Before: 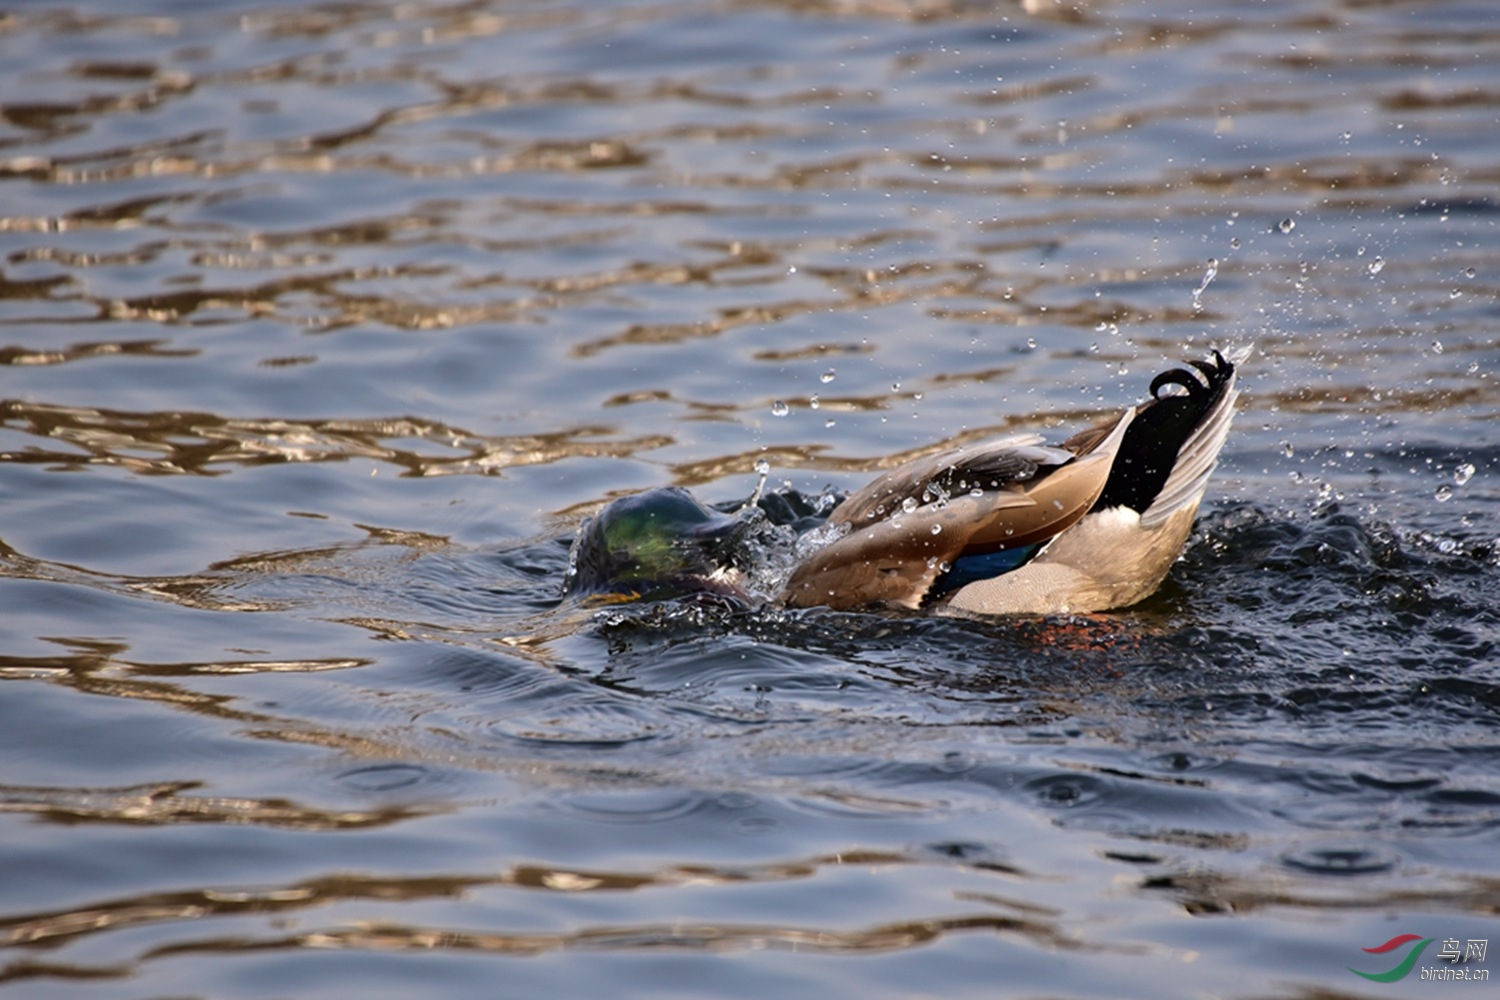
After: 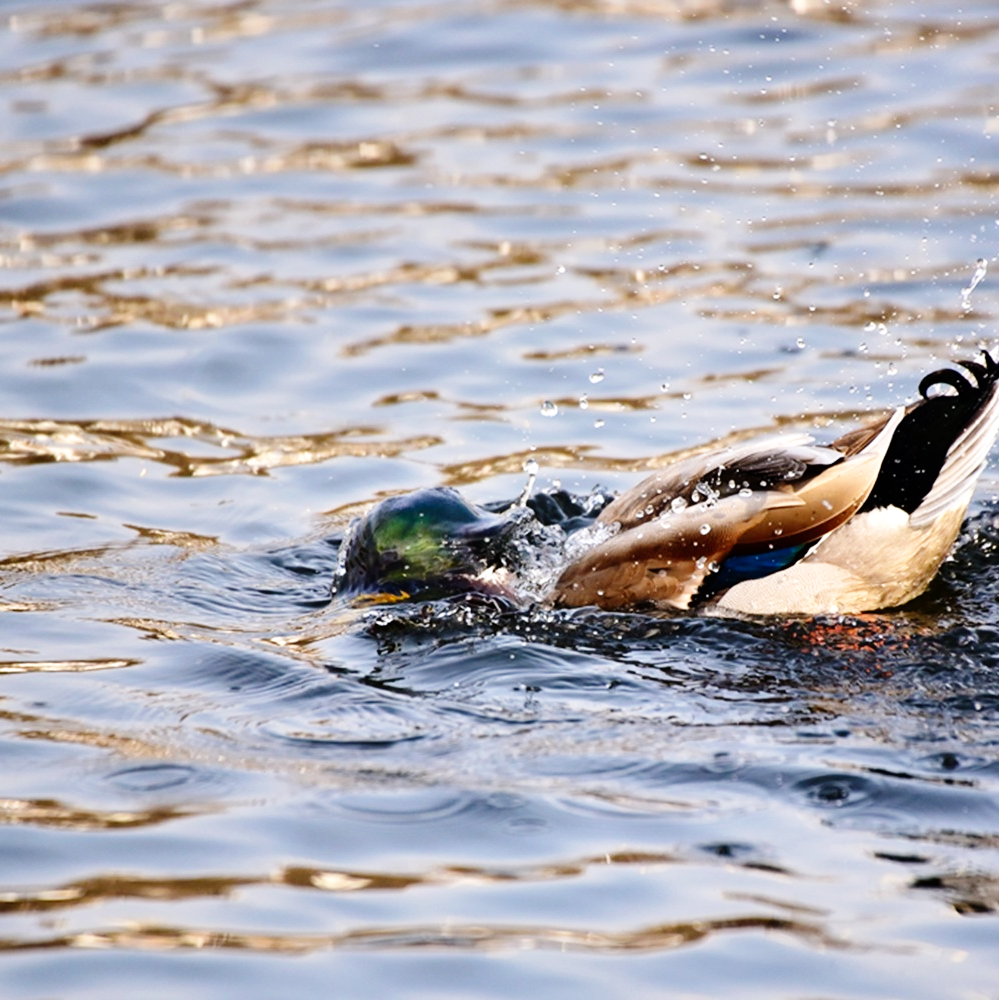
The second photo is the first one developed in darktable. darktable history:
color balance: contrast 10%
crop: left 15.419%, right 17.914%
base curve: curves: ch0 [(0, 0) (0.008, 0.007) (0.022, 0.029) (0.048, 0.089) (0.092, 0.197) (0.191, 0.399) (0.275, 0.534) (0.357, 0.65) (0.477, 0.78) (0.542, 0.833) (0.799, 0.973) (1, 1)], preserve colors none
